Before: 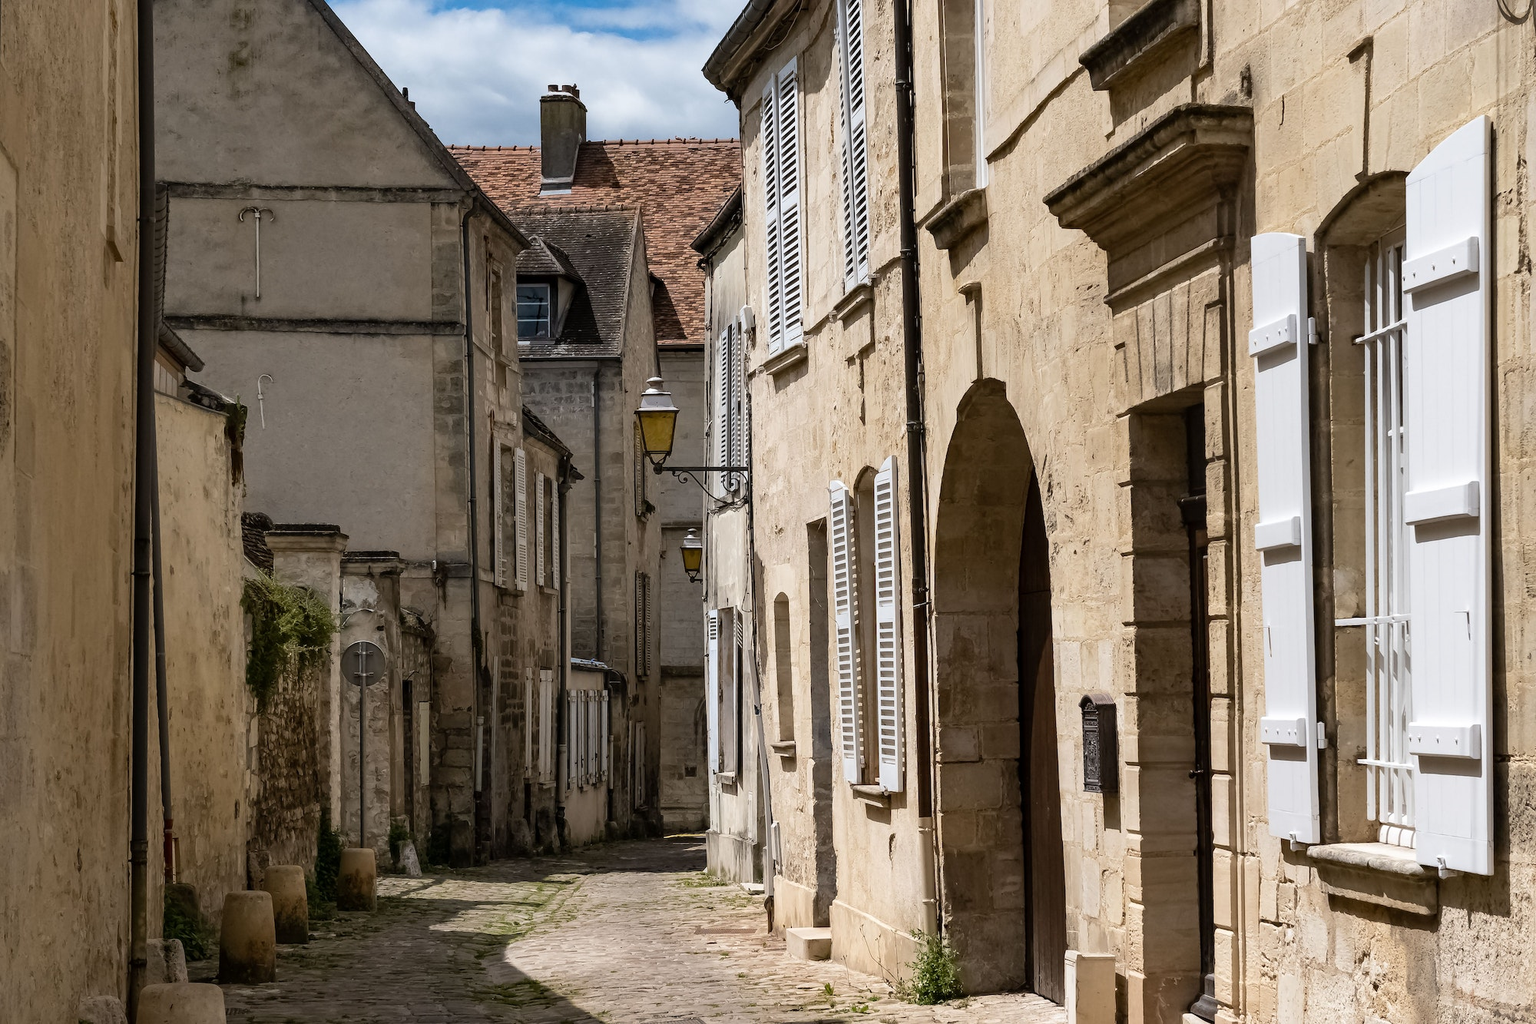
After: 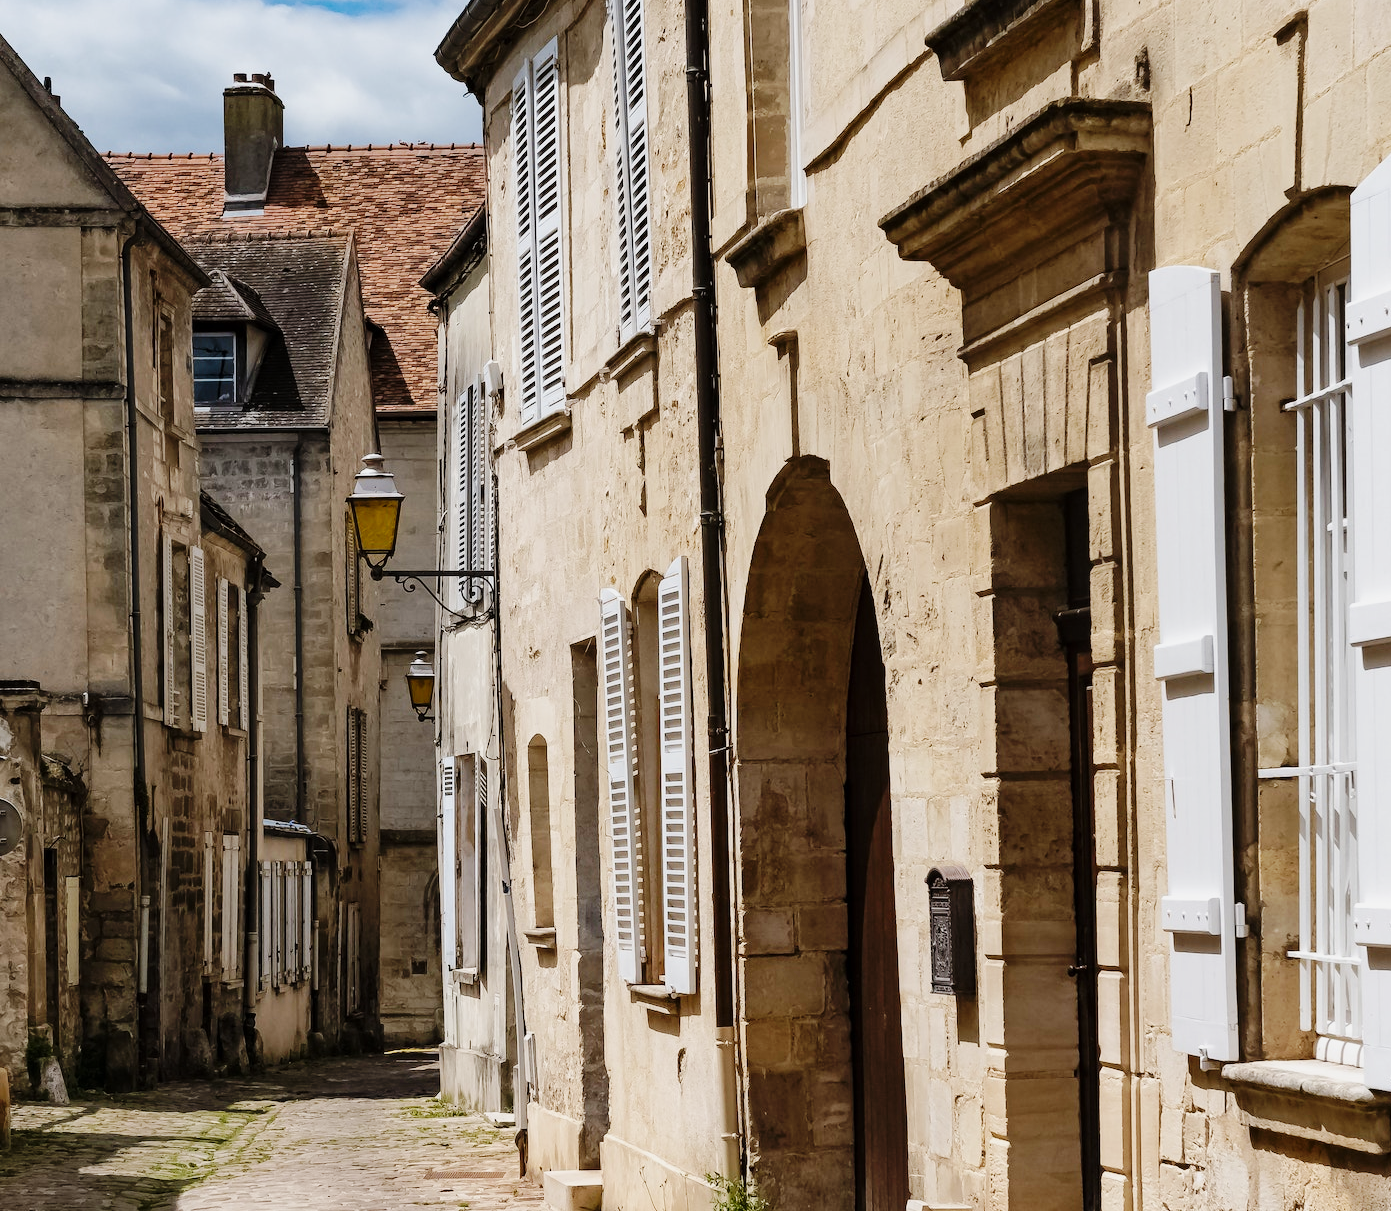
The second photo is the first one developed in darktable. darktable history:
tone equalizer: -8 EV 0.25 EV, -7 EV 0.417 EV, -6 EV 0.417 EV, -5 EV 0.25 EV, -3 EV -0.25 EV, -2 EV -0.417 EV, -1 EV -0.417 EV, +0 EV -0.25 EV, edges refinement/feathering 500, mask exposure compensation -1.57 EV, preserve details guided filter
crop and rotate: left 24.034%, top 2.838%, right 6.406%, bottom 6.299%
base curve: curves: ch0 [(0, 0) (0.036, 0.025) (0.121, 0.166) (0.206, 0.329) (0.605, 0.79) (1, 1)], preserve colors none
